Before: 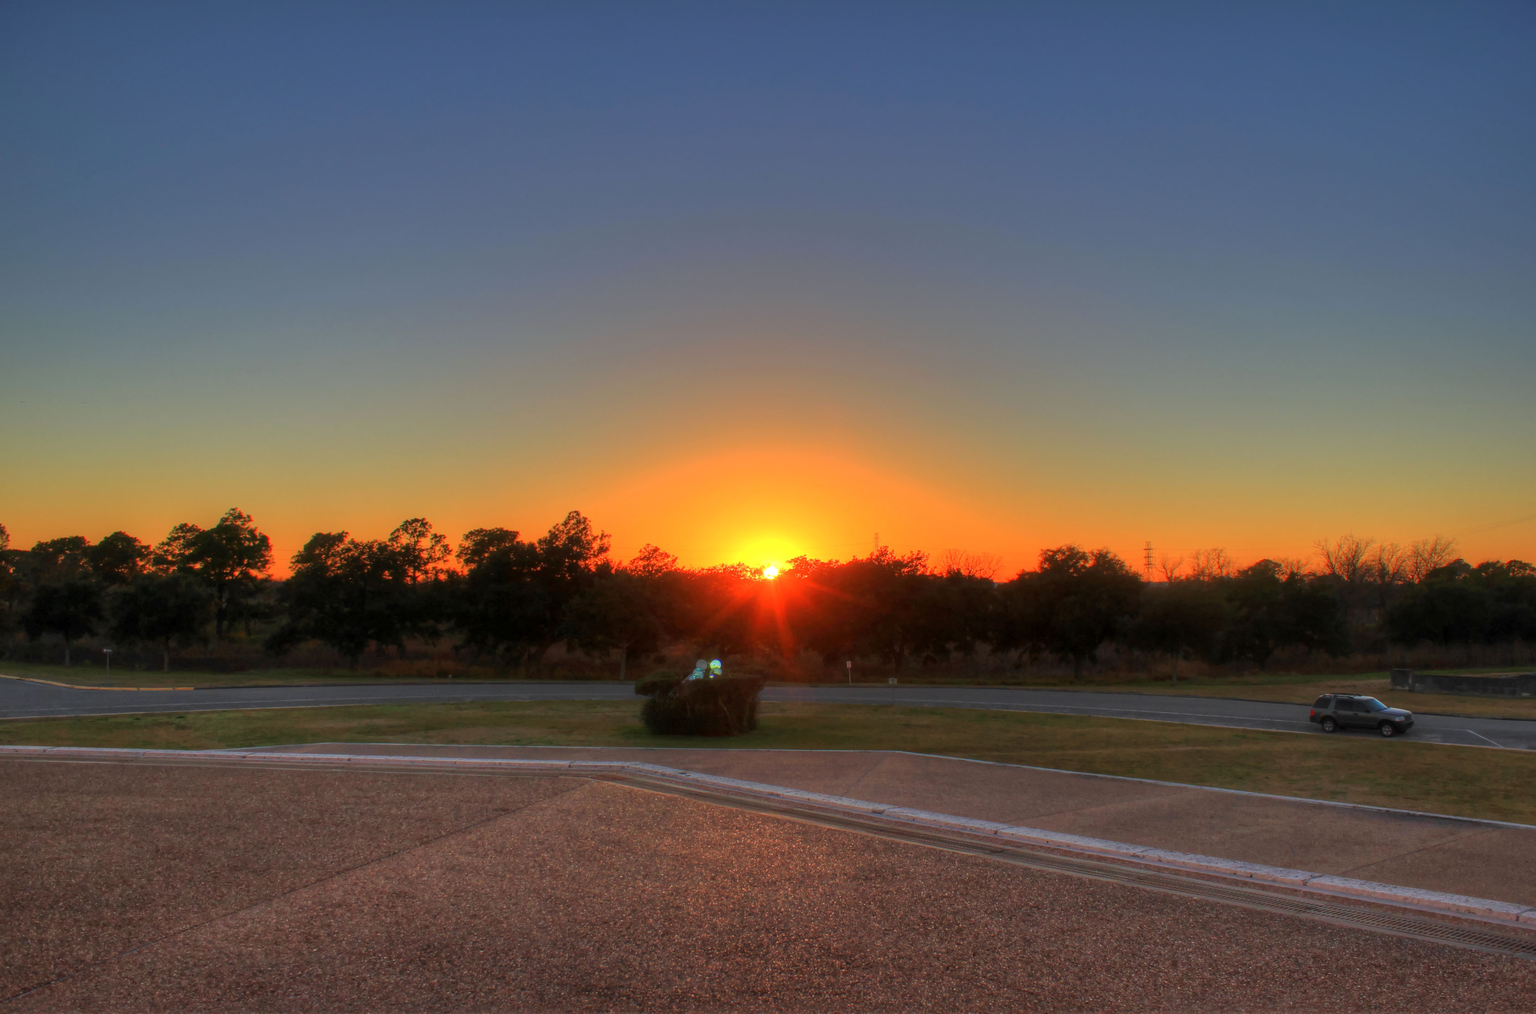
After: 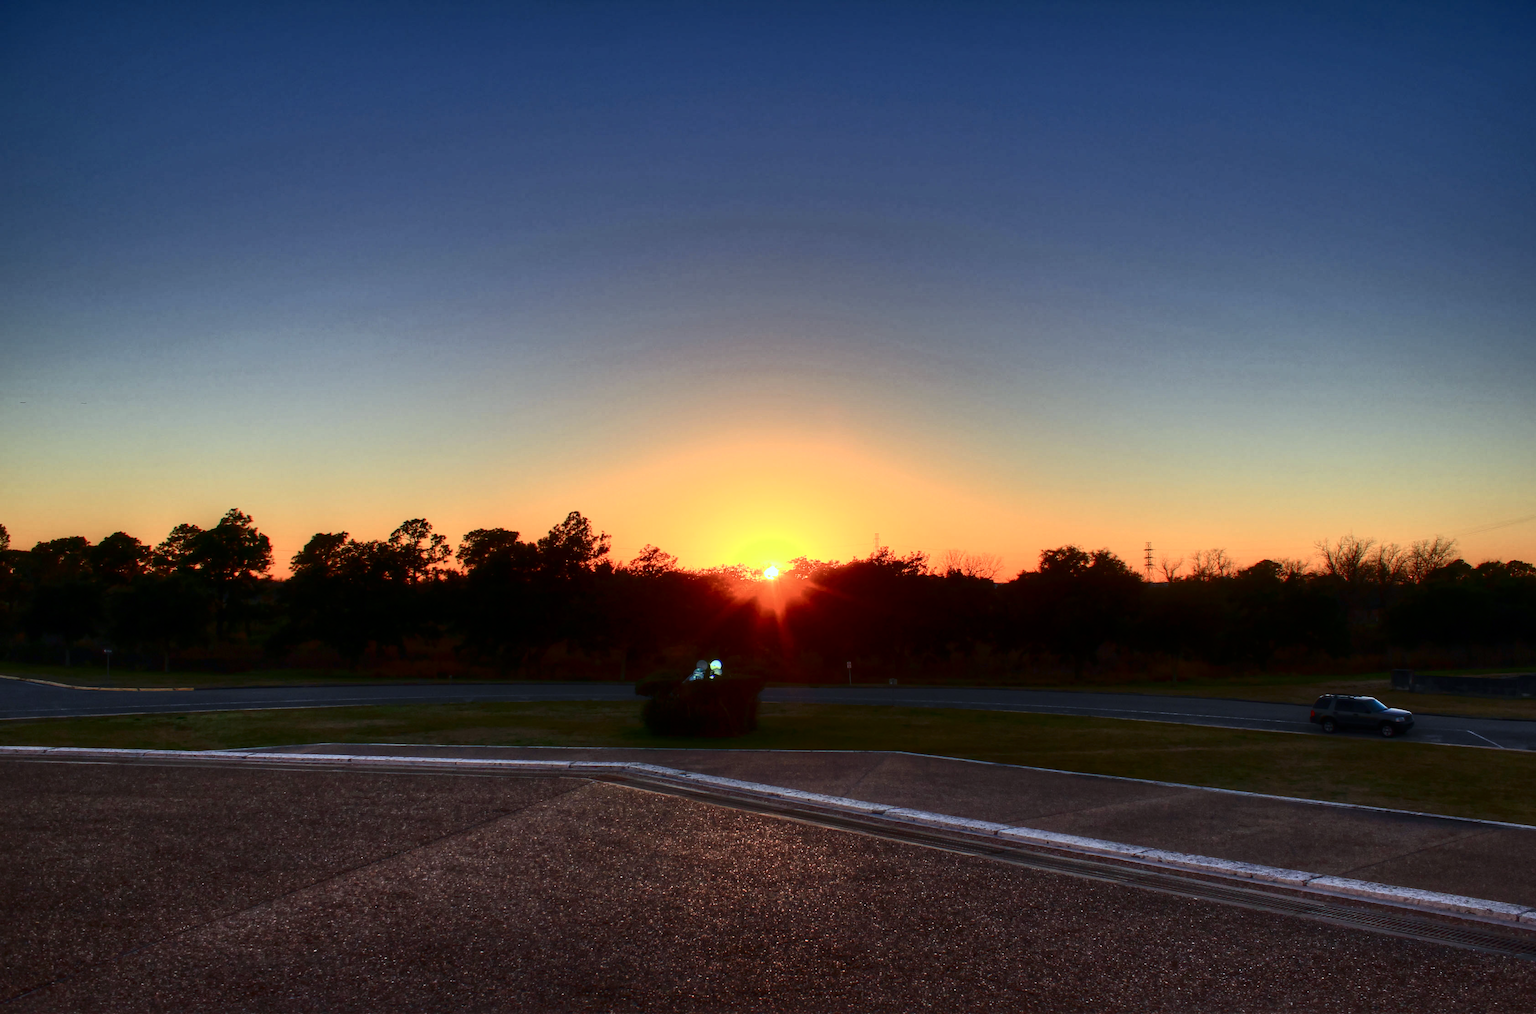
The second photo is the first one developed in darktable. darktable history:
white balance: red 0.926, green 1.003, blue 1.133
contrast brightness saturation: contrast 0.5, saturation -0.1
